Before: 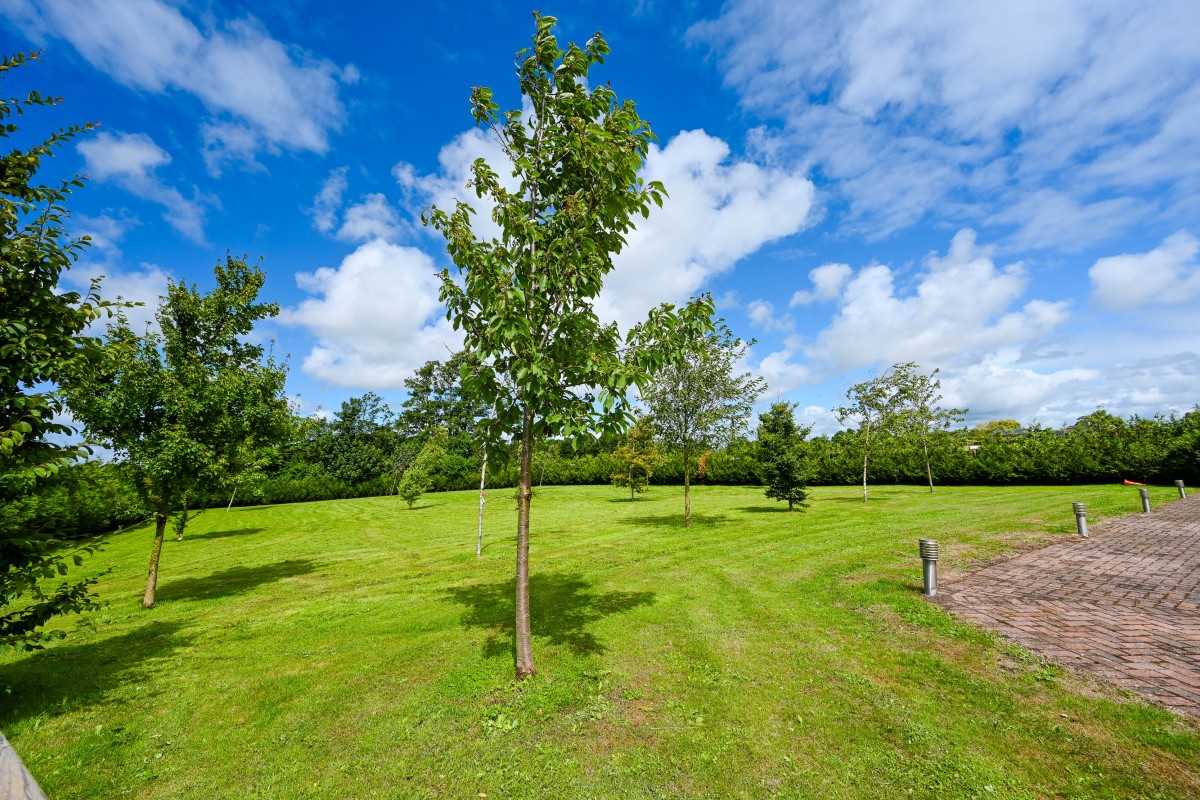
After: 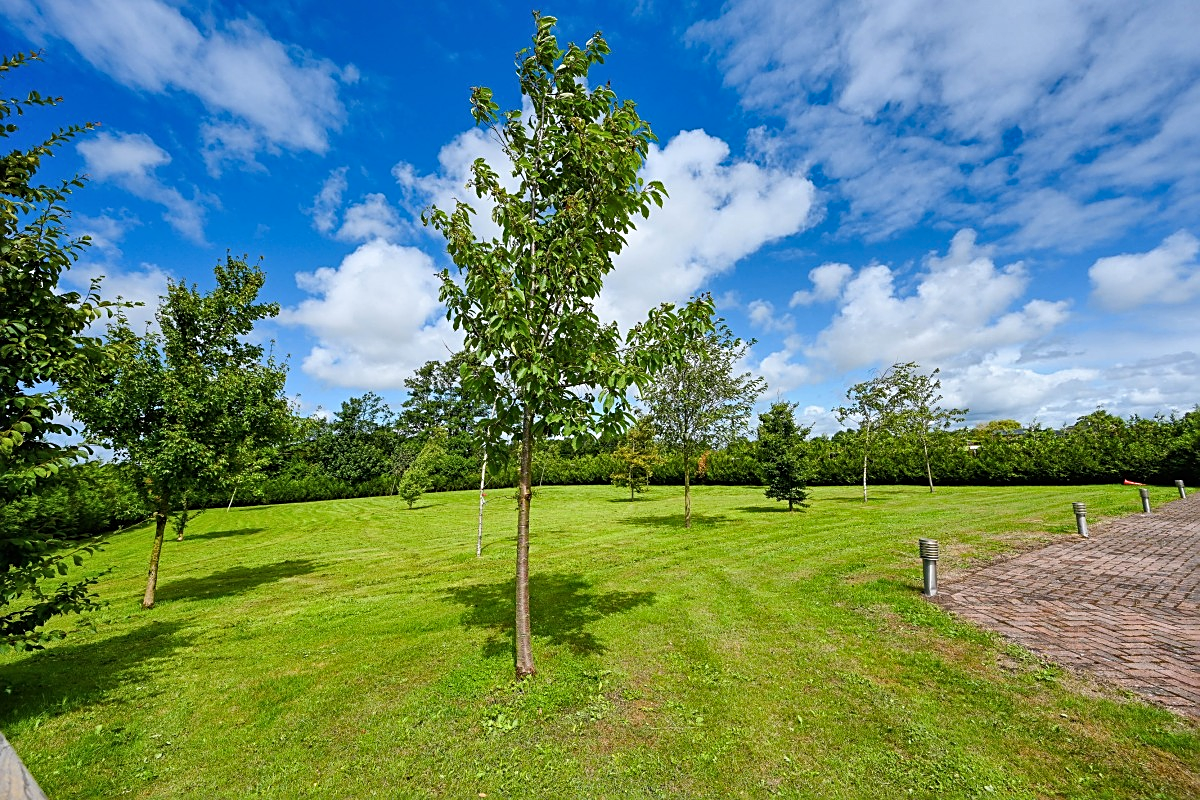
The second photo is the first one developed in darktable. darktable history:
shadows and highlights: shadows 30.63, highlights -63.22, shadows color adjustment 98%, highlights color adjustment 58.61%, soften with gaussian
sharpen: on, module defaults
